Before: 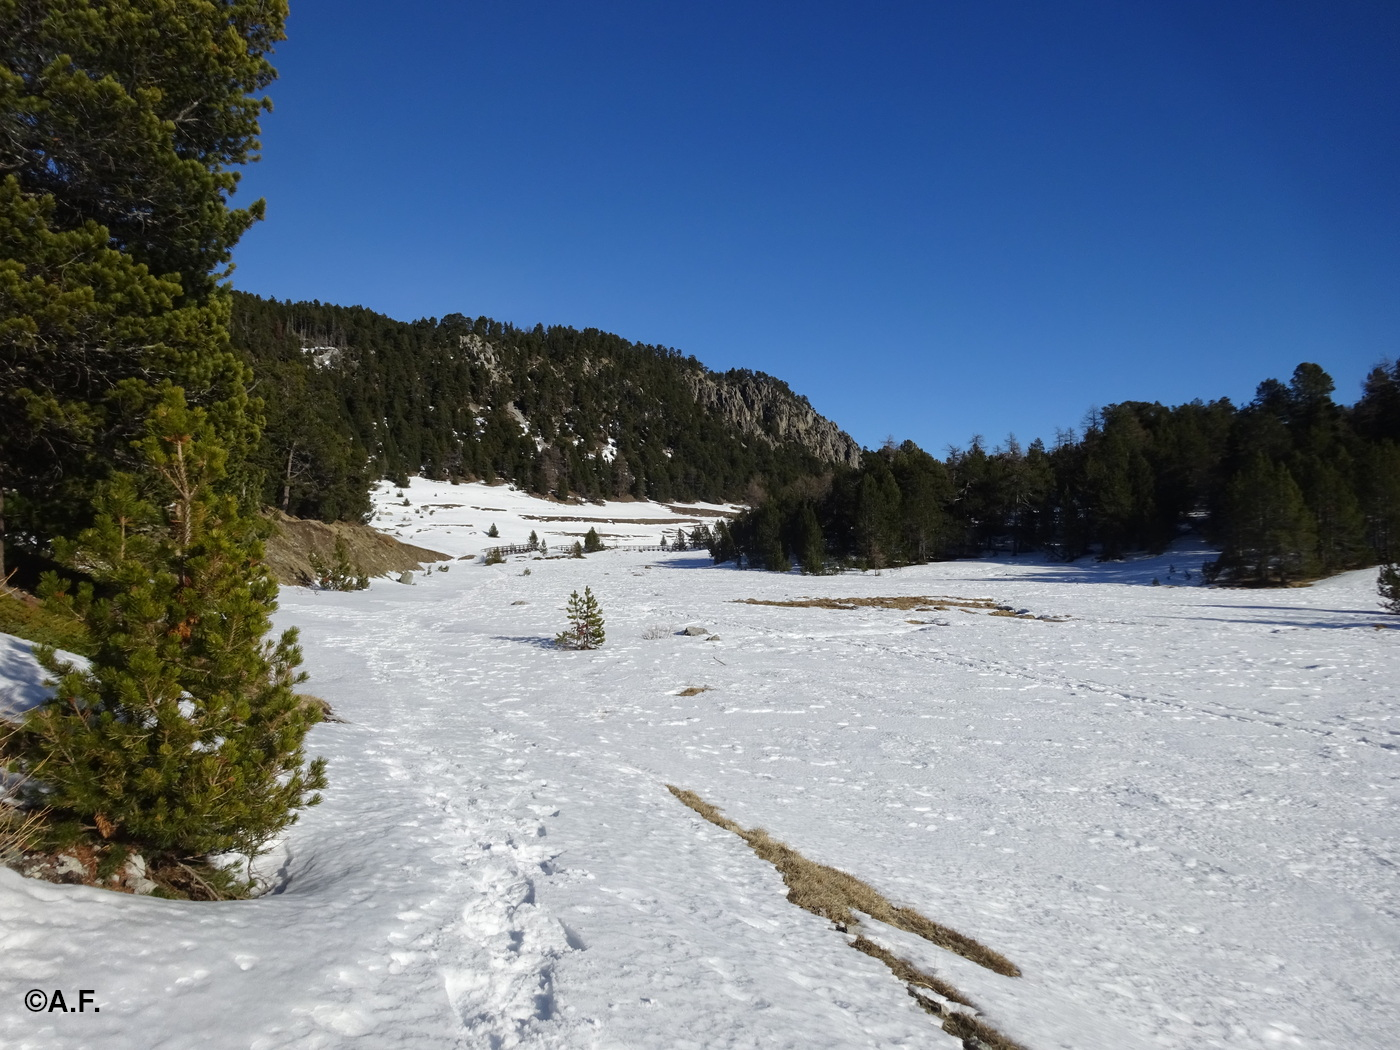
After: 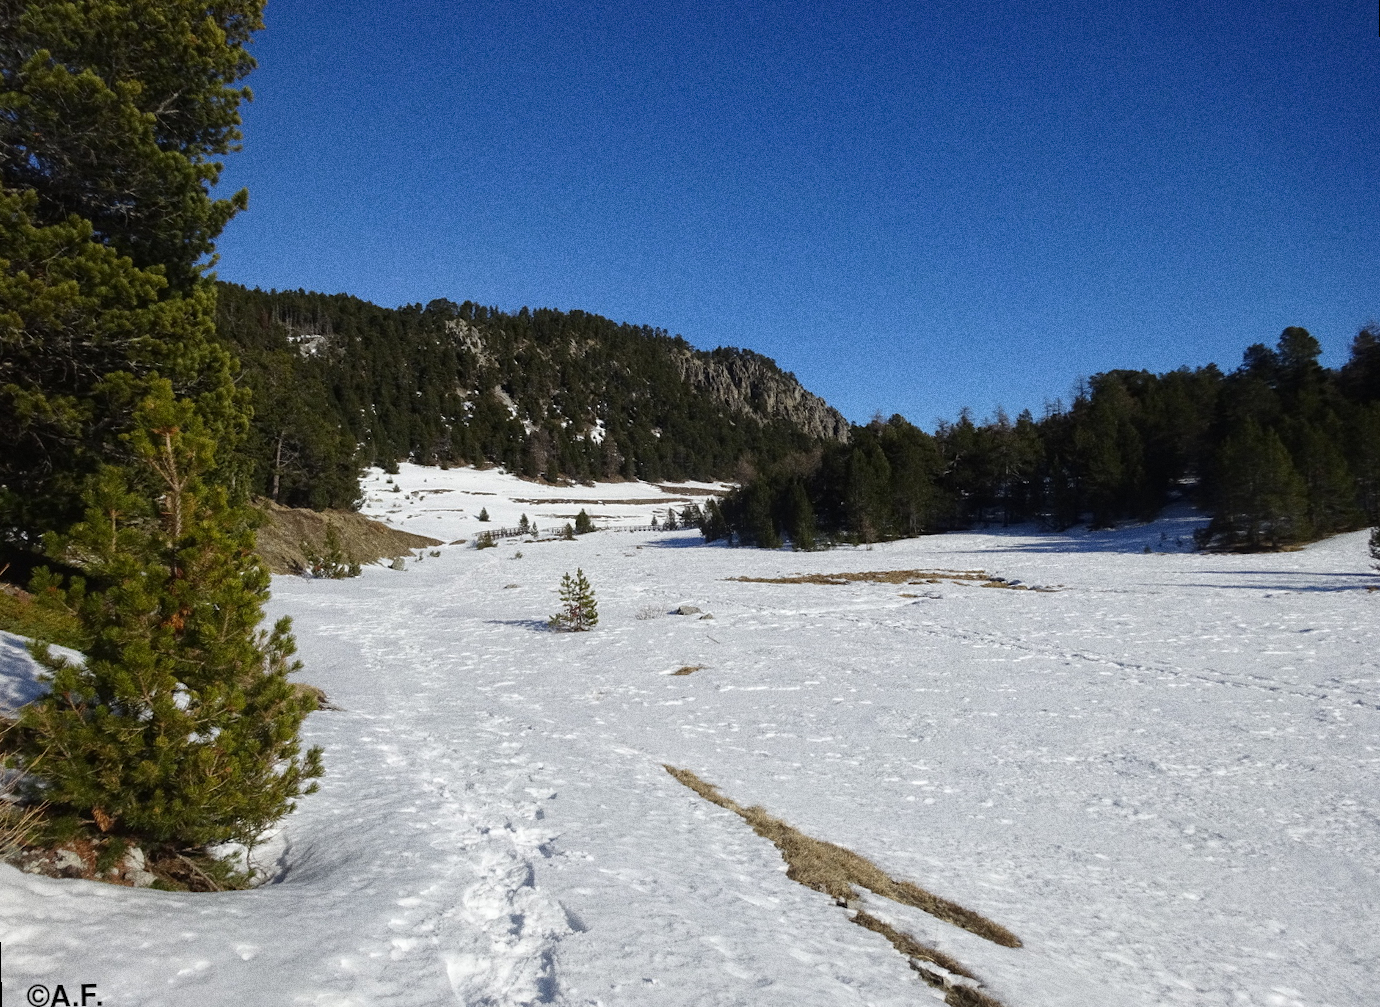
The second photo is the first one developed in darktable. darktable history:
grain: coarseness 0.09 ISO, strength 40%
rotate and perspective: rotation -1.42°, crop left 0.016, crop right 0.984, crop top 0.035, crop bottom 0.965
